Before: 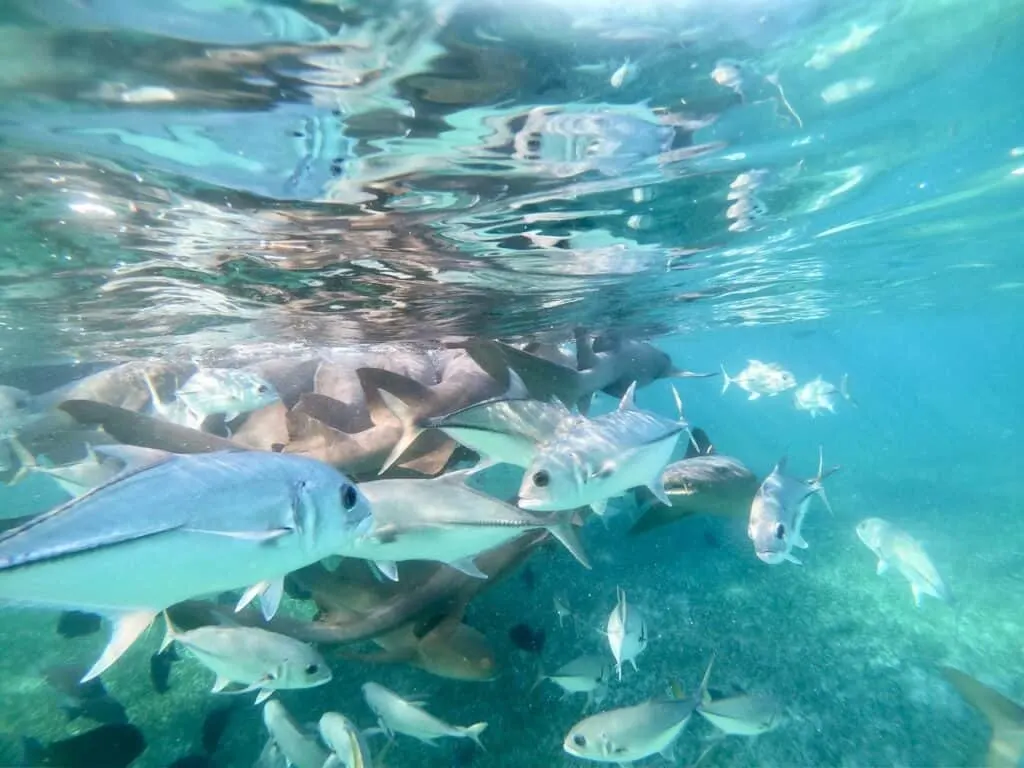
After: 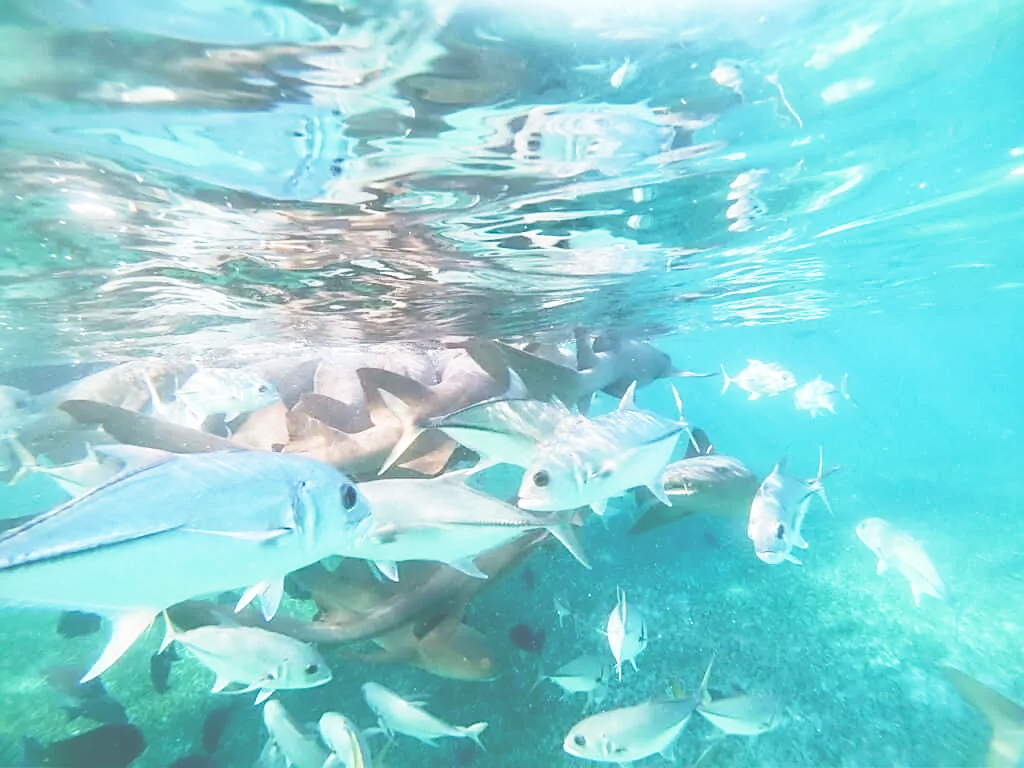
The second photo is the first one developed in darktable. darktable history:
sharpen: on, module defaults
exposure: black level correction -0.061, exposure -0.05 EV, compensate highlight preservation false
base curve: curves: ch0 [(0, 0) (0.028, 0.03) (0.121, 0.232) (0.46, 0.748) (0.859, 0.968) (1, 1)], preserve colors none
